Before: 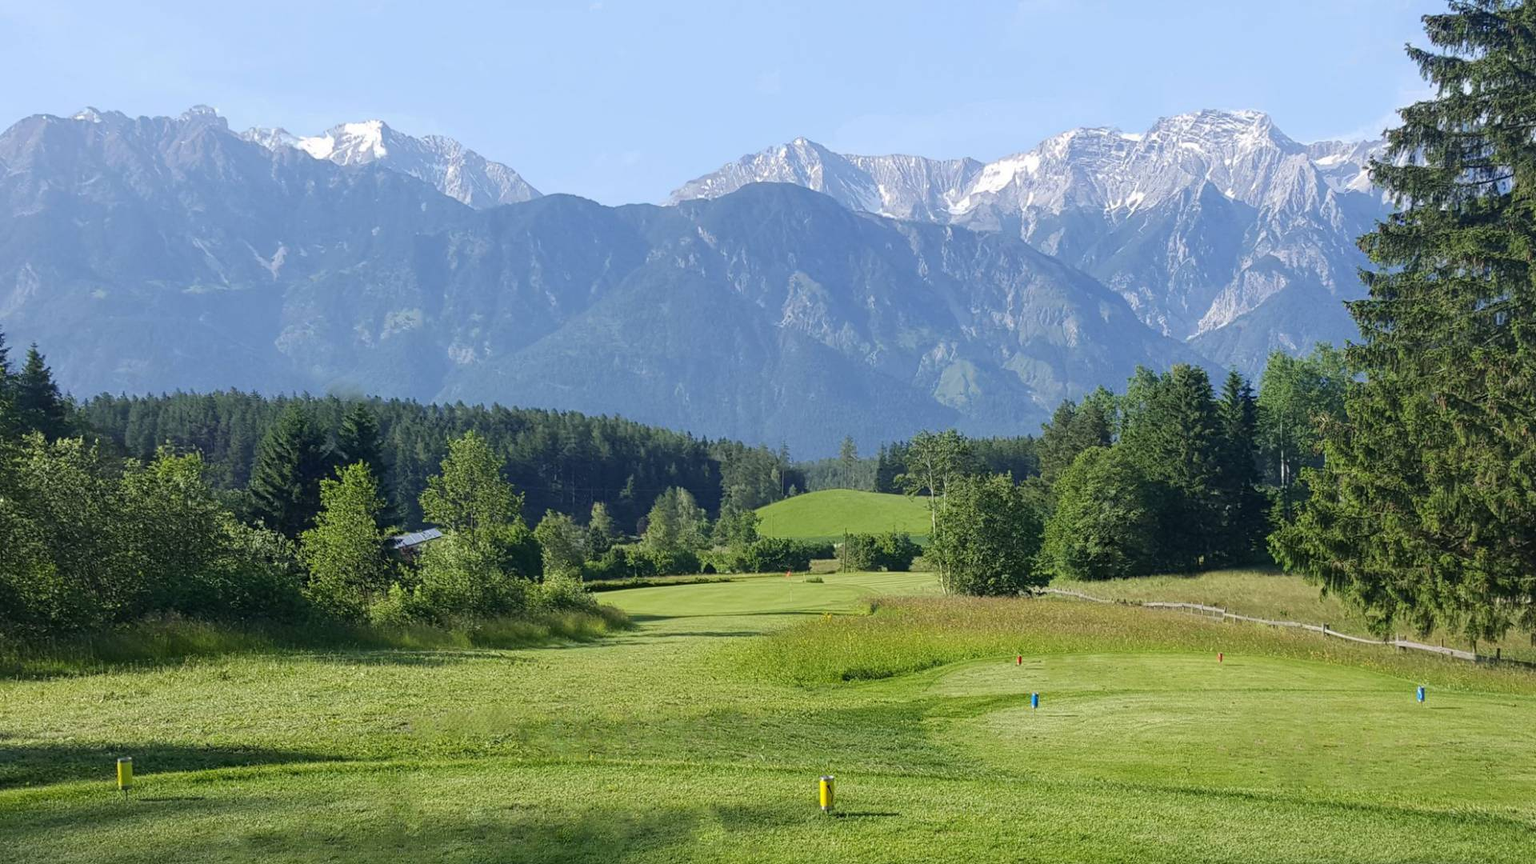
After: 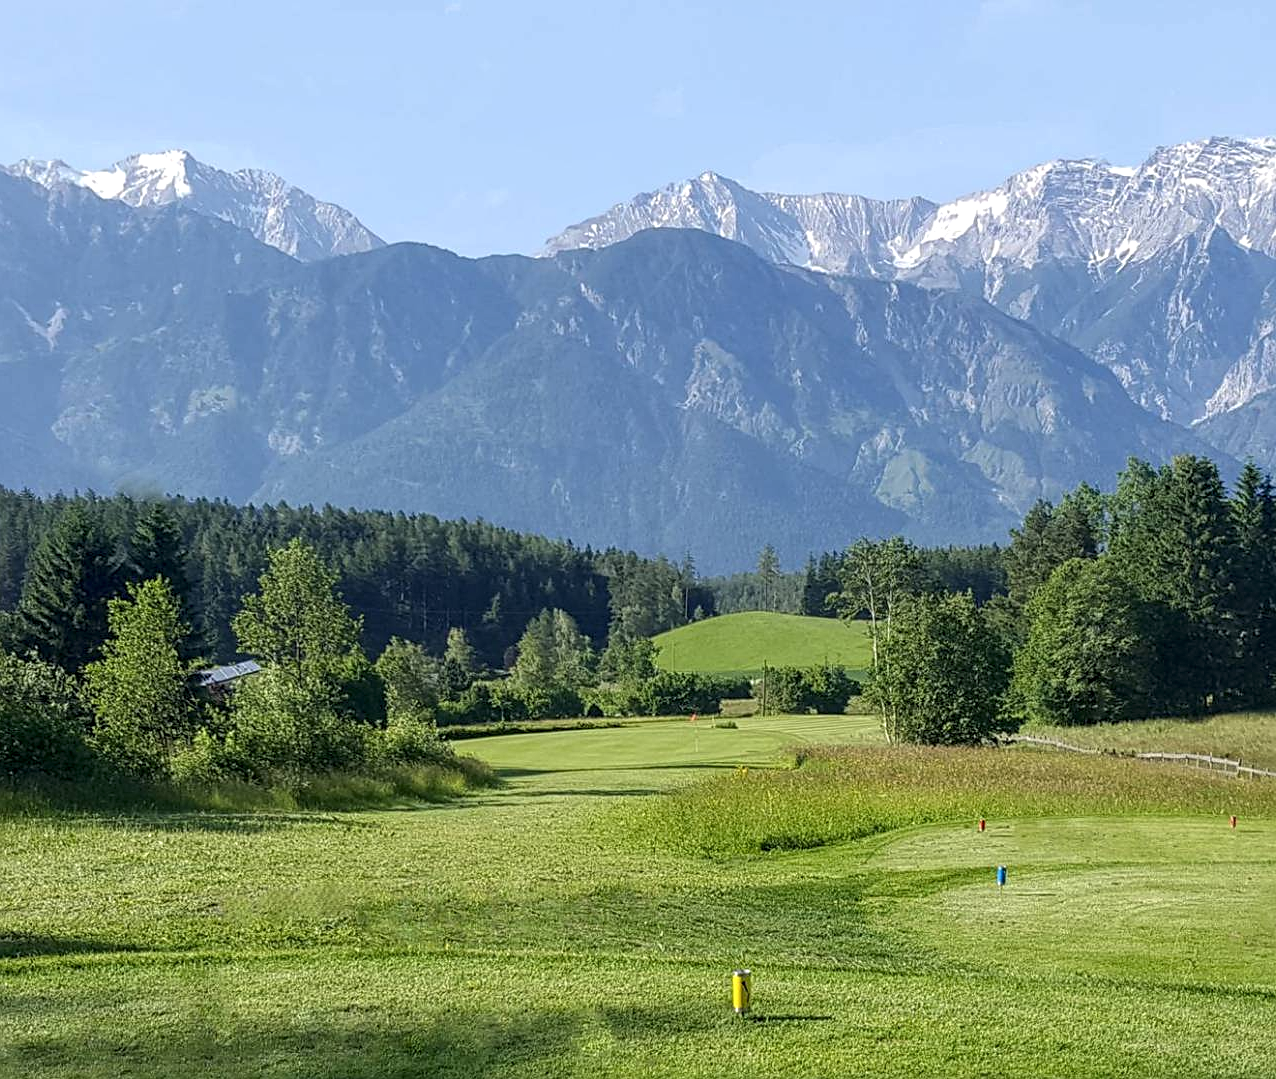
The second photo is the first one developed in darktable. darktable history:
crop and rotate: left 15.225%, right 18.304%
sharpen: on, module defaults
levels: mode automatic
local contrast: detail 130%
